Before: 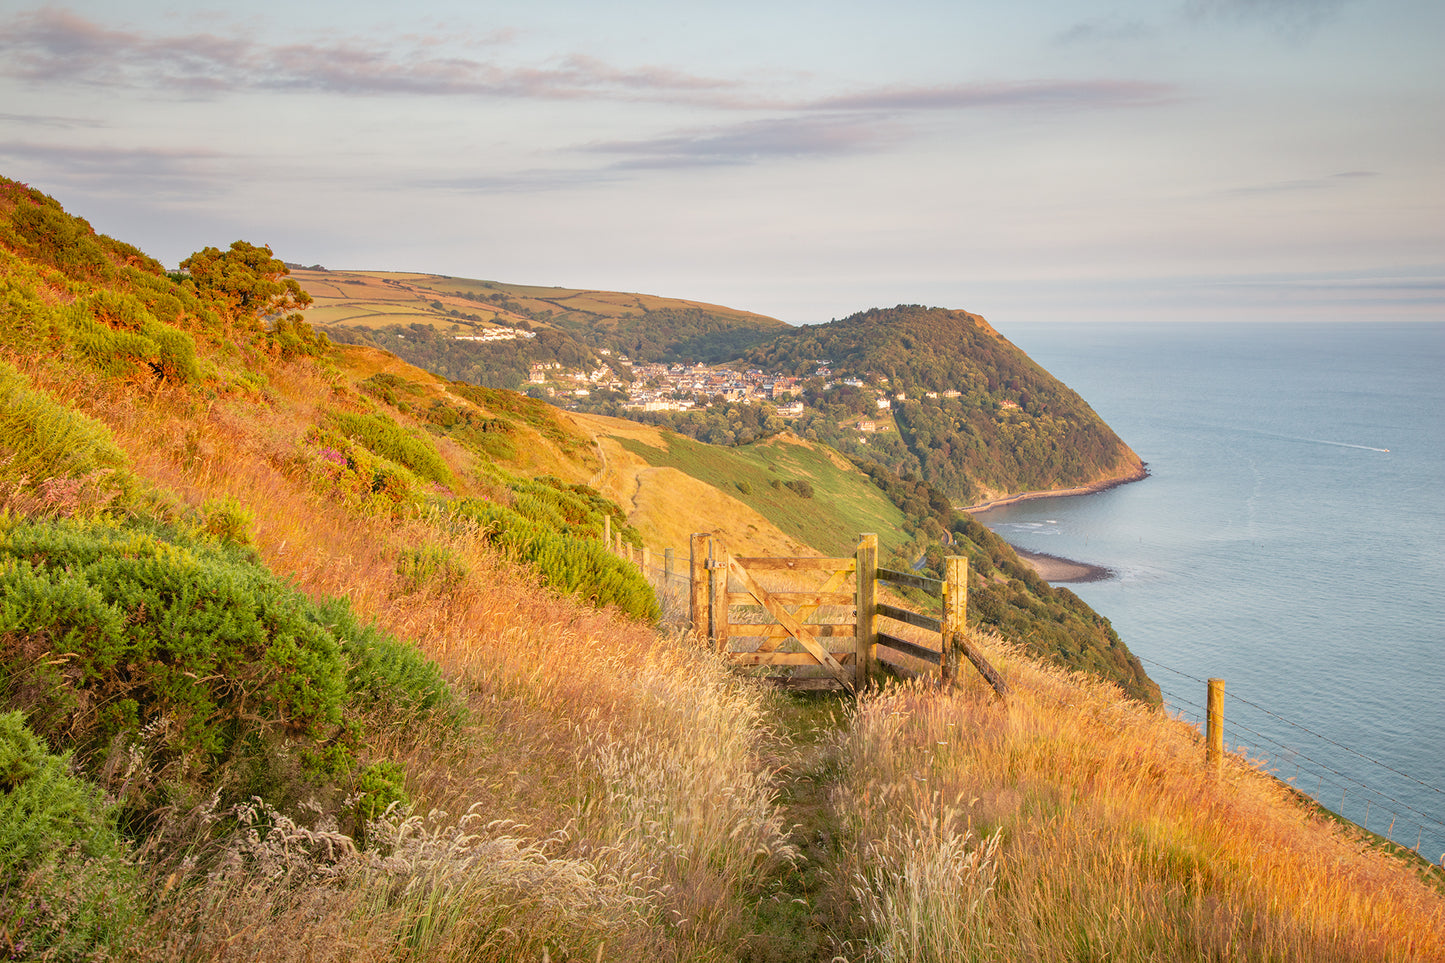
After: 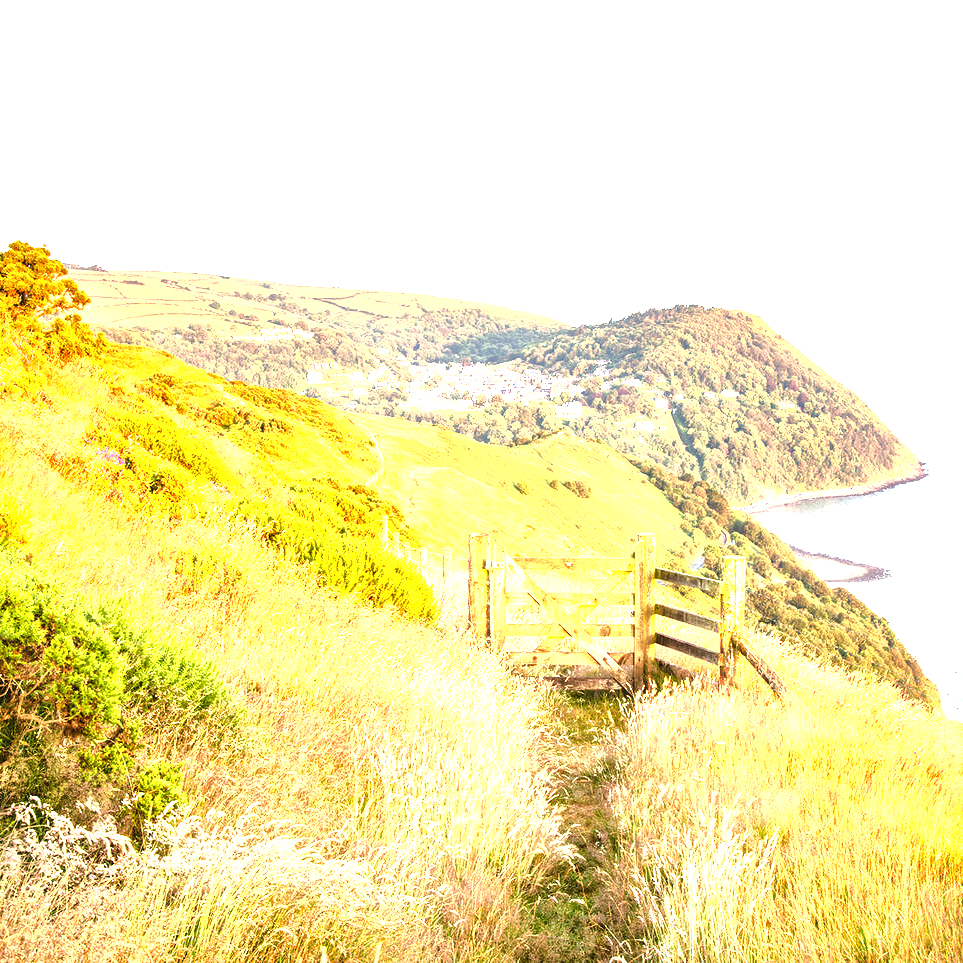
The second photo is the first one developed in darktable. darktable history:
tone equalizer: -8 EV -0.75 EV, -7 EV -0.7 EV, -6 EV -0.6 EV, -5 EV -0.4 EV, -3 EV 0.4 EV, -2 EV 0.6 EV, -1 EV 0.7 EV, +0 EV 0.75 EV, edges refinement/feathering 500, mask exposure compensation -1.57 EV, preserve details no
exposure: exposure 1.25 EV, compensate exposure bias true, compensate highlight preservation false
crop: left 15.419%, right 17.914%
levels: levels [0, 0.435, 0.917]
local contrast: mode bilateral grid, contrast 20, coarseness 50, detail 171%, midtone range 0.2
